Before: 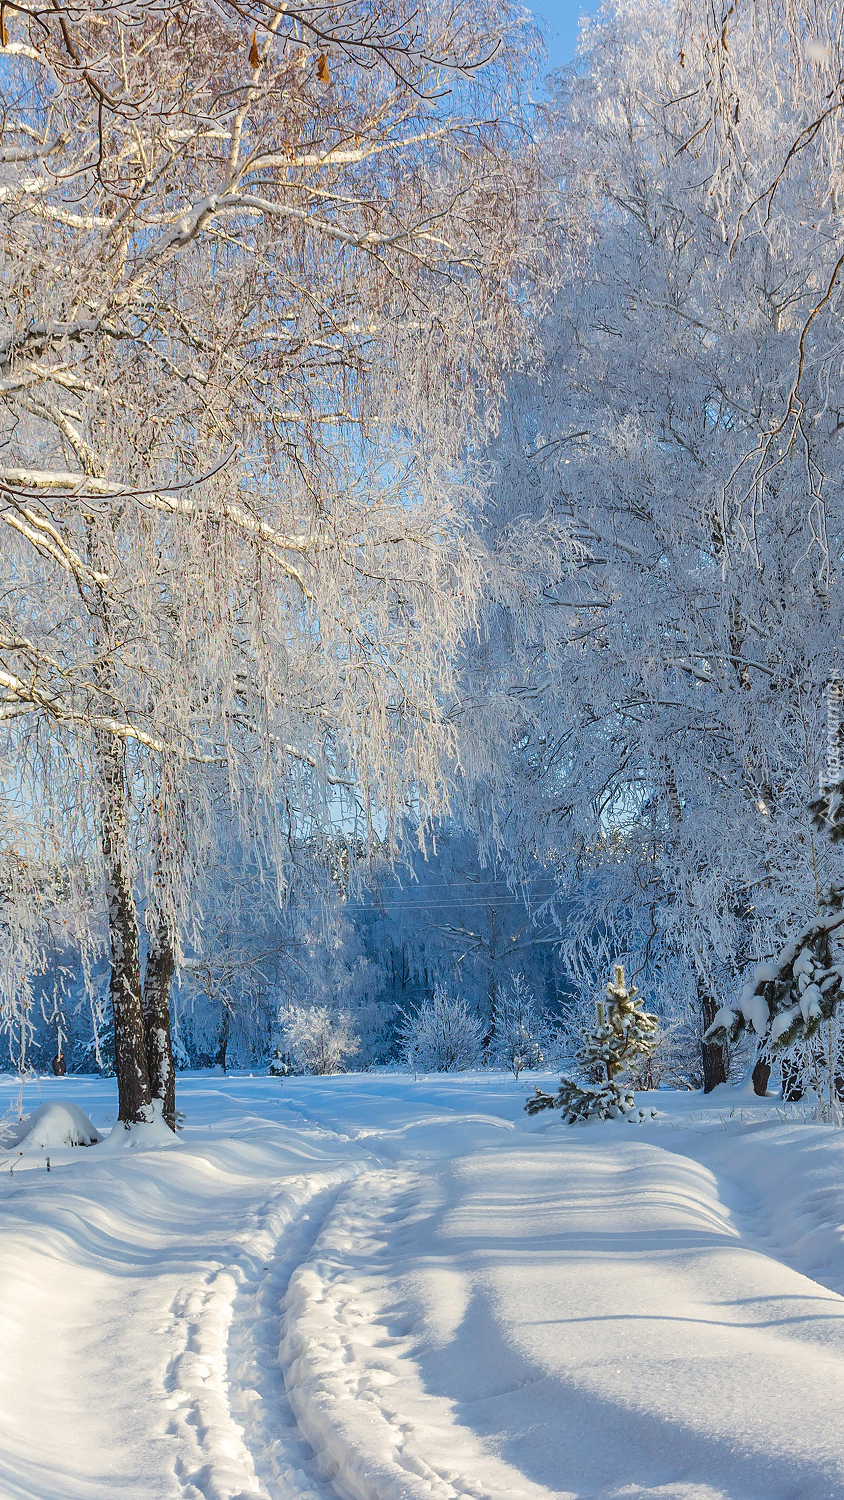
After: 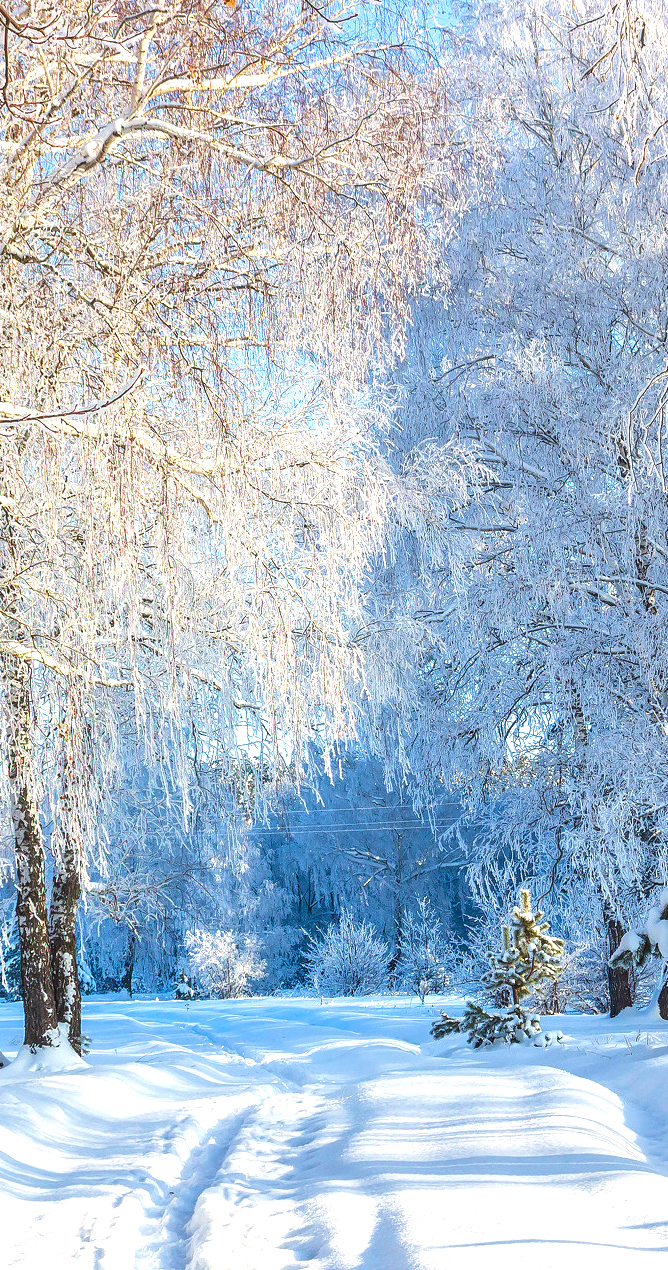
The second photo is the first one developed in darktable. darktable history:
crop: left 11.226%, top 5.12%, right 9.6%, bottom 10.2%
velvia: on, module defaults
exposure: black level correction 0, exposure 0.889 EV, compensate highlight preservation false
local contrast: on, module defaults
